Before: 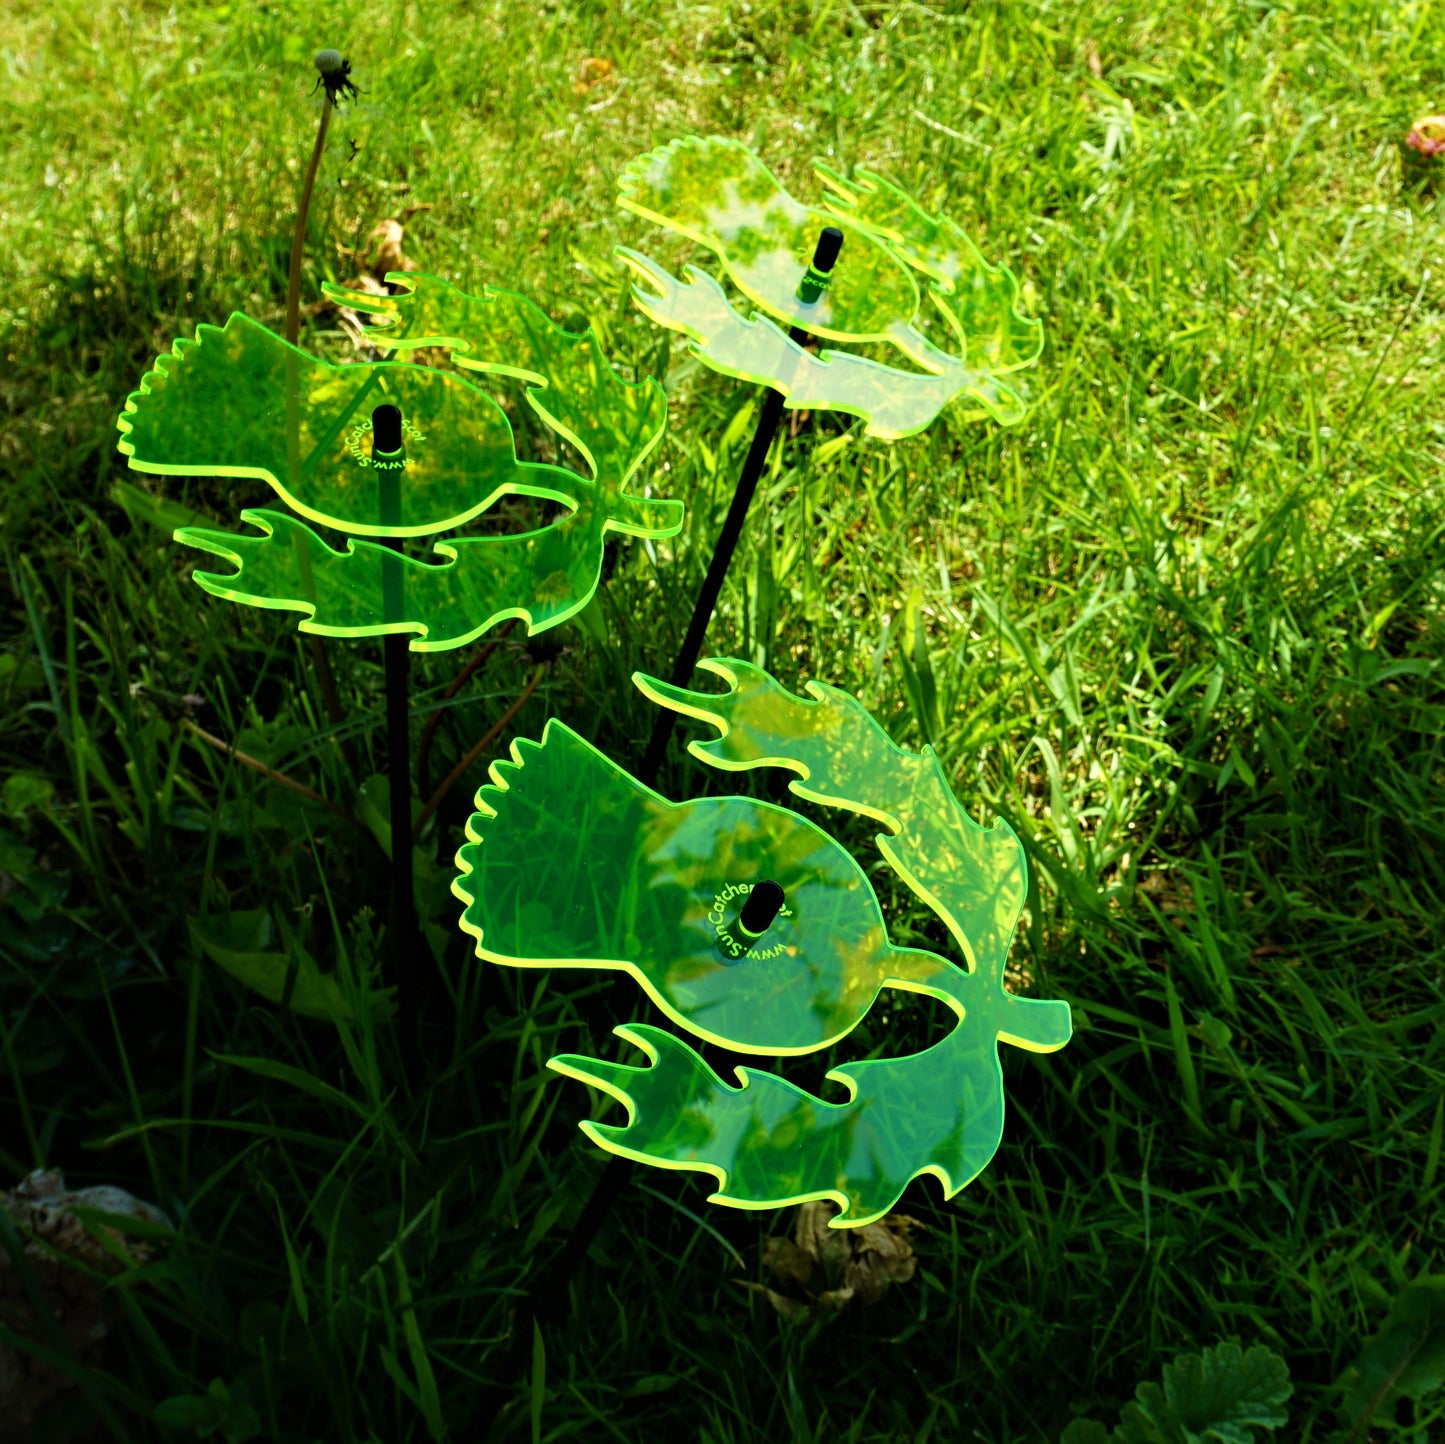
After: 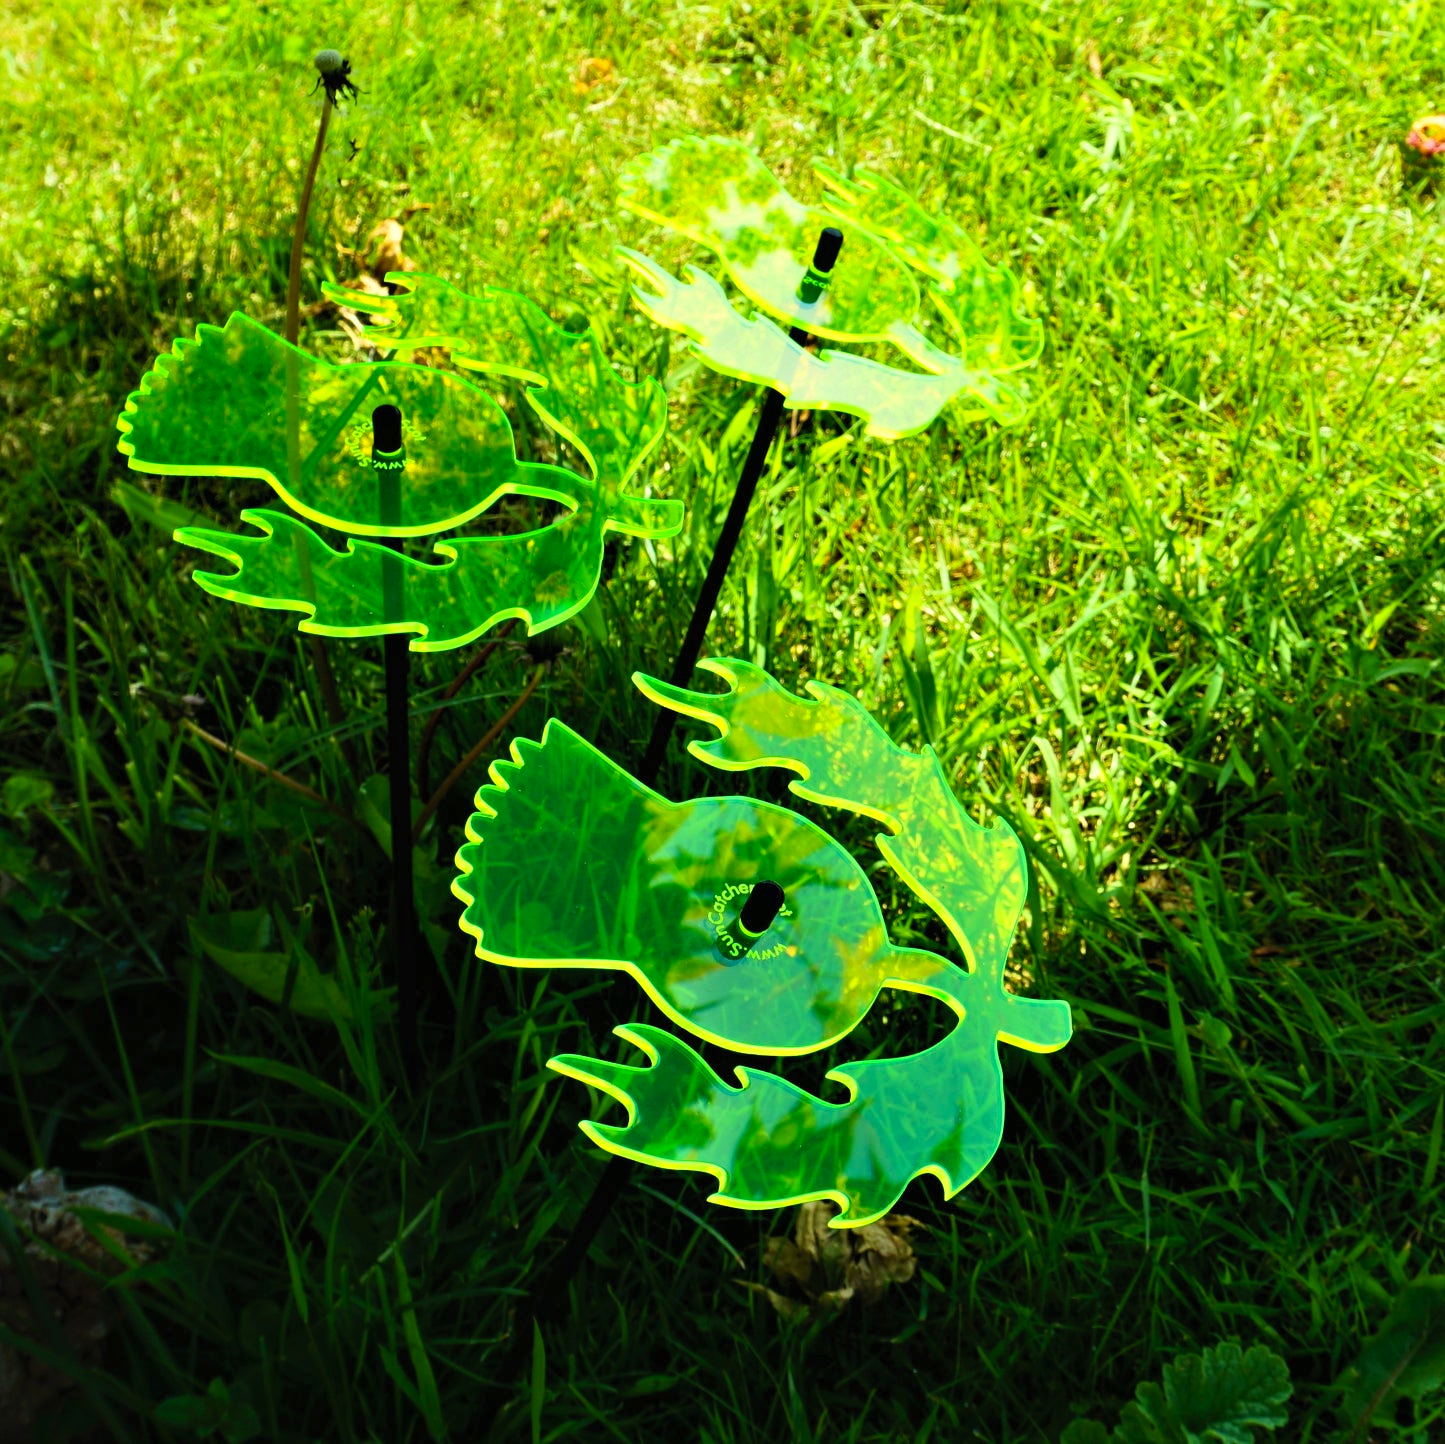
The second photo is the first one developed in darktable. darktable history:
contrast brightness saturation: contrast 0.196, brightness 0.162, saturation 0.22
